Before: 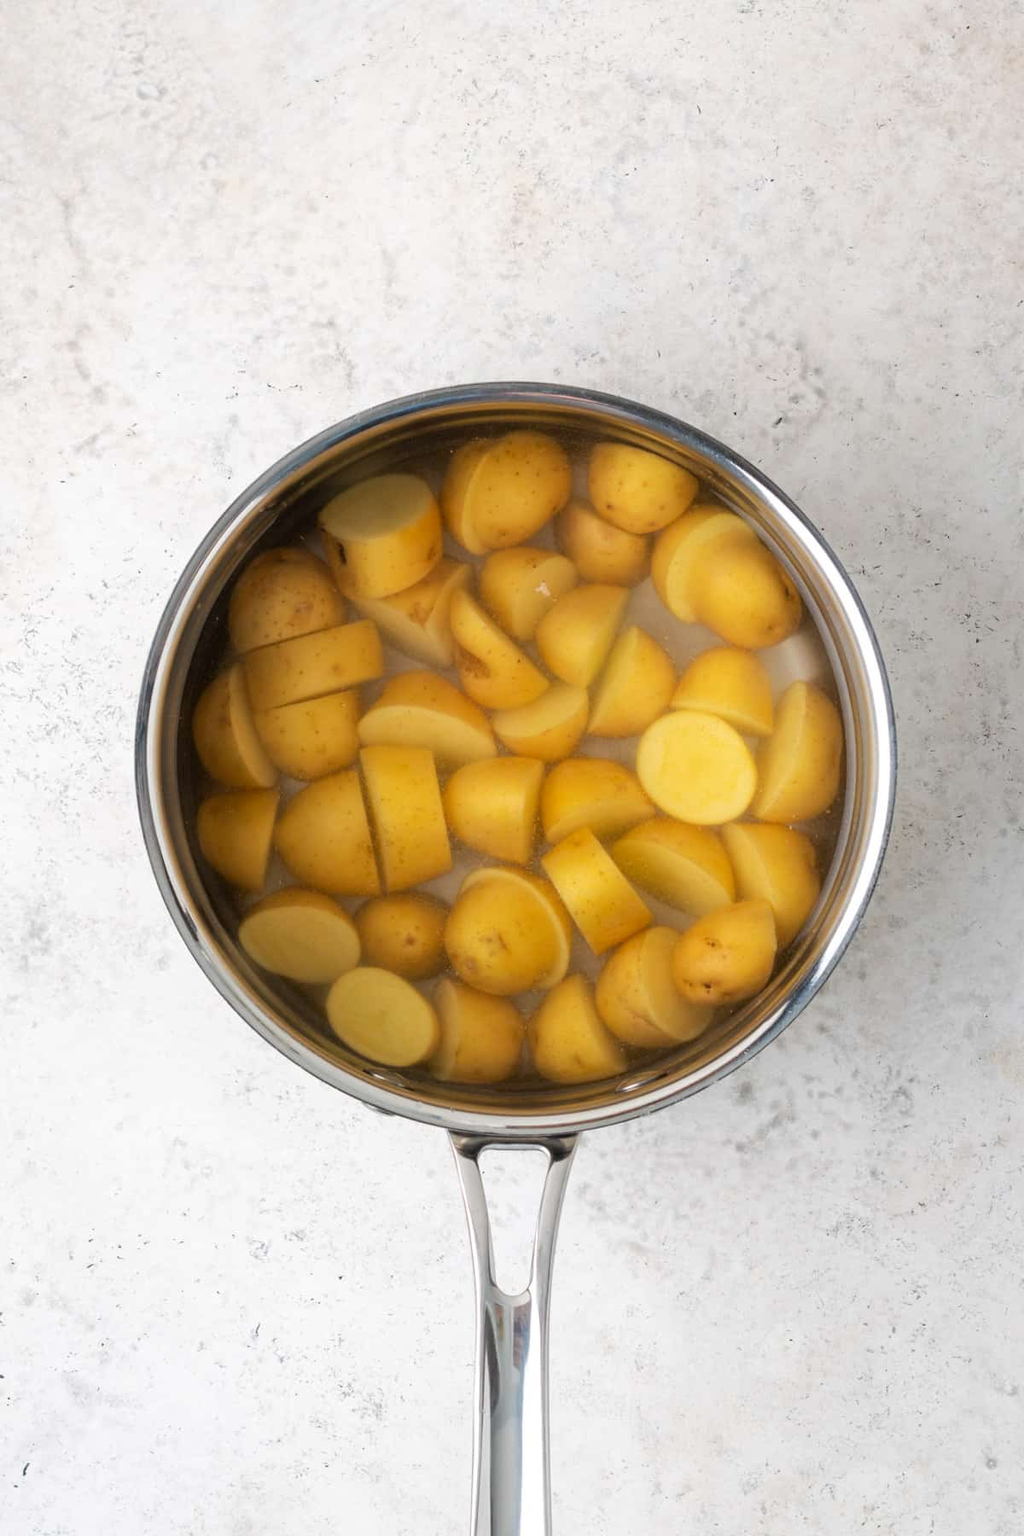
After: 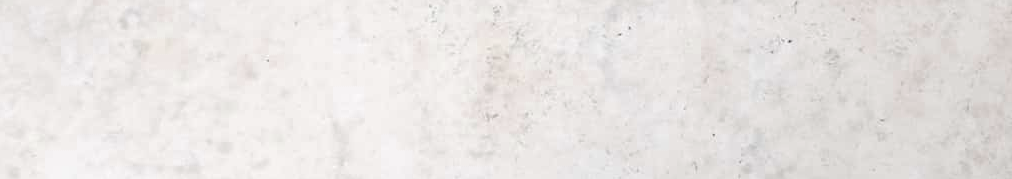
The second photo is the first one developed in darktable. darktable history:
color zones: curves: ch0 [(0, 0.5) (0.125, 0.4) (0.25, 0.5) (0.375, 0.4) (0.5, 0.4) (0.625, 0.35) (0.75, 0.35) (0.875, 0.5)]; ch1 [(0, 0.35) (0.125, 0.45) (0.25, 0.35) (0.375, 0.35) (0.5, 0.35) (0.625, 0.35) (0.75, 0.45) (0.875, 0.35)]; ch2 [(0, 0.6) (0.125, 0.5) (0.25, 0.5) (0.375, 0.6) (0.5, 0.6) (0.625, 0.5) (0.75, 0.5) (0.875, 0.5)]
crop and rotate: left 9.644%, top 9.491%, right 6.021%, bottom 80.509%
